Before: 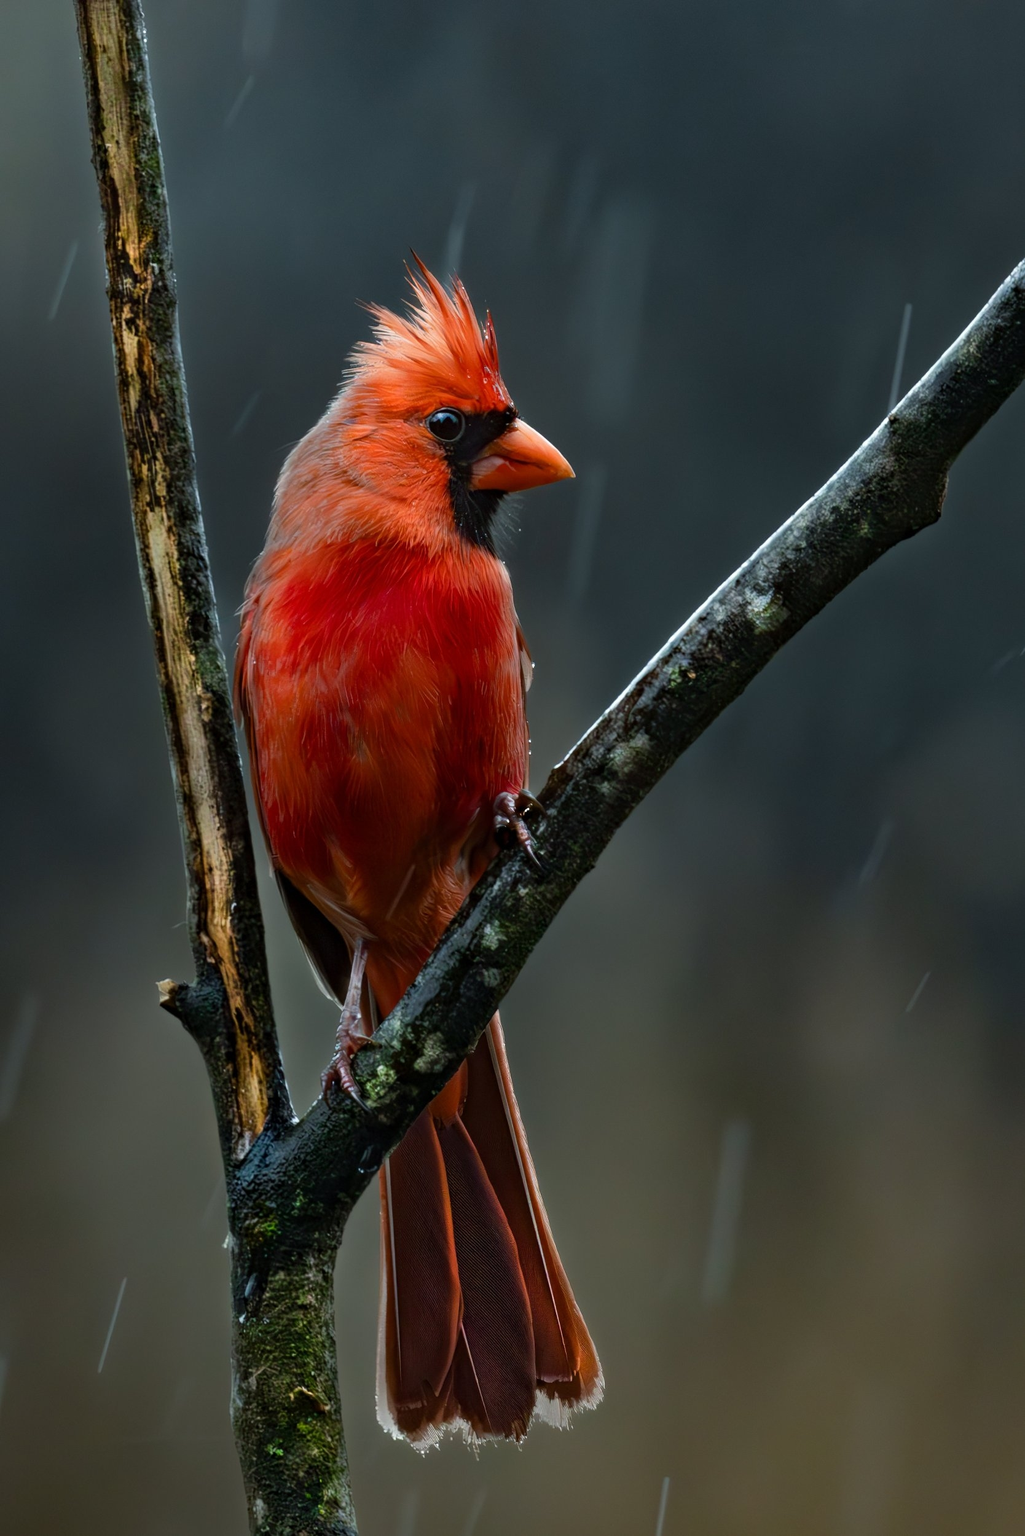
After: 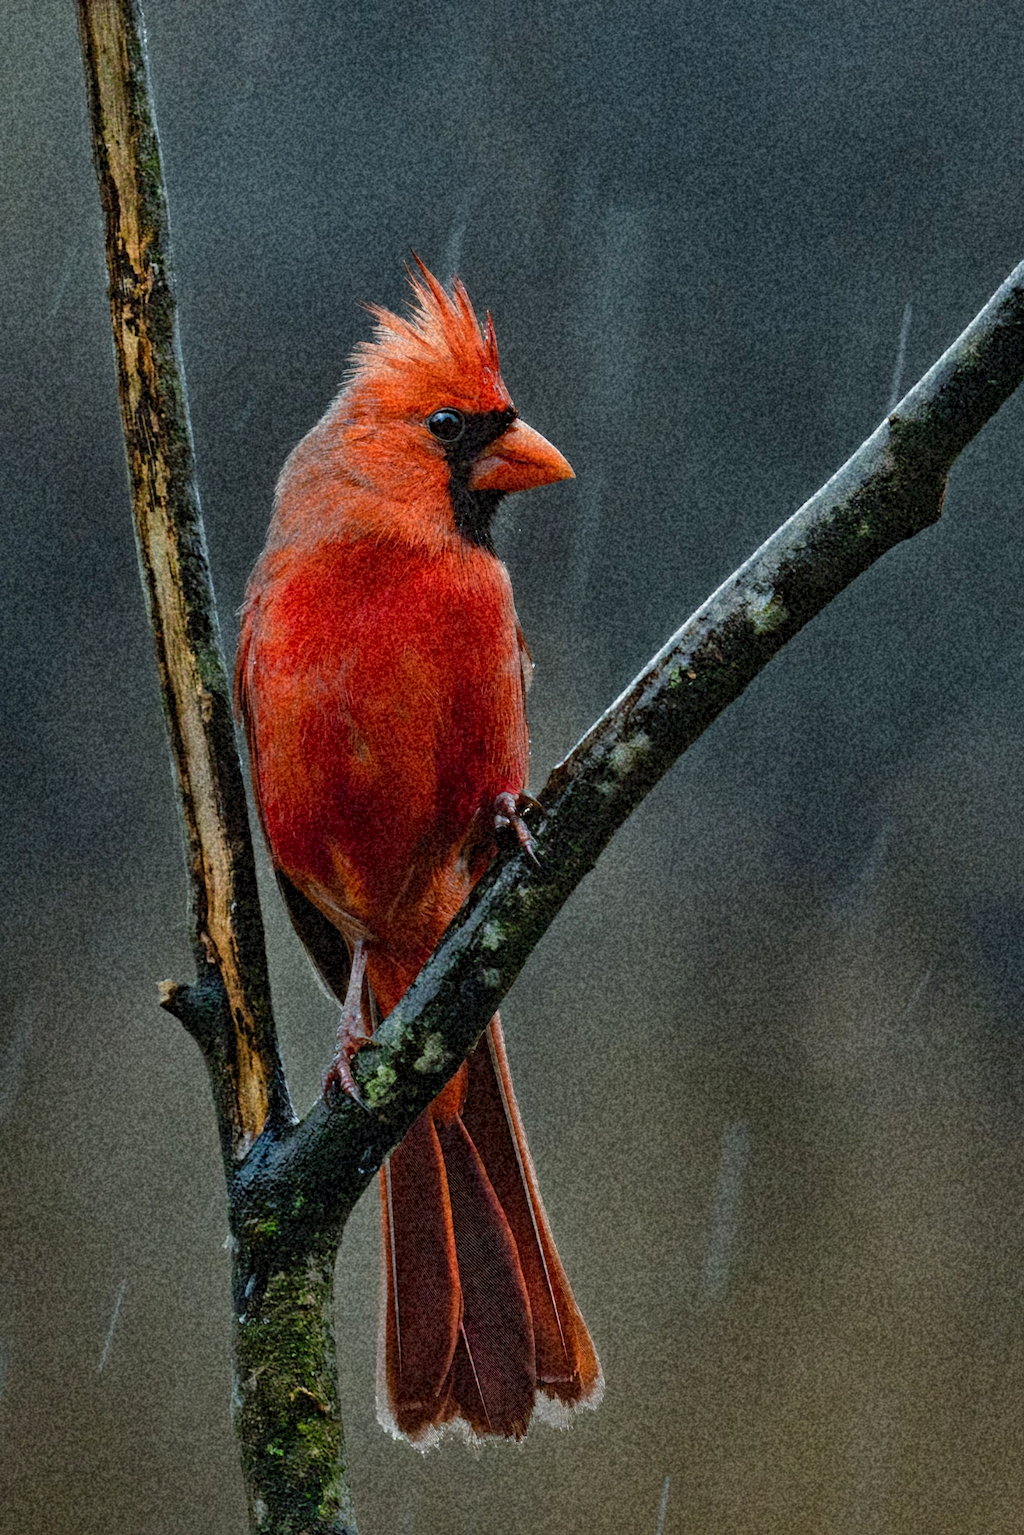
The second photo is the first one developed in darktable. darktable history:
grain: coarseness 46.9 ISO, strength 50.21%, mid-tones bias 0%
shadows and highlights: on, module defaults
exposure: exposure -0.177 EV, compensate highlight preservation false
